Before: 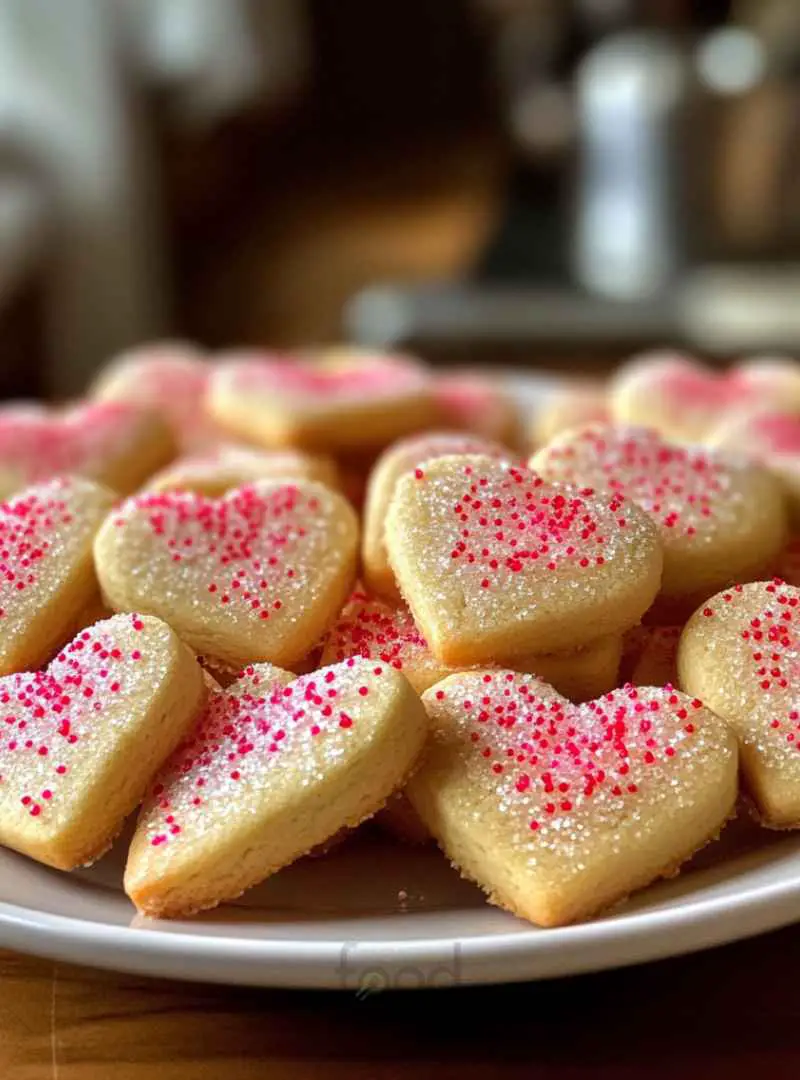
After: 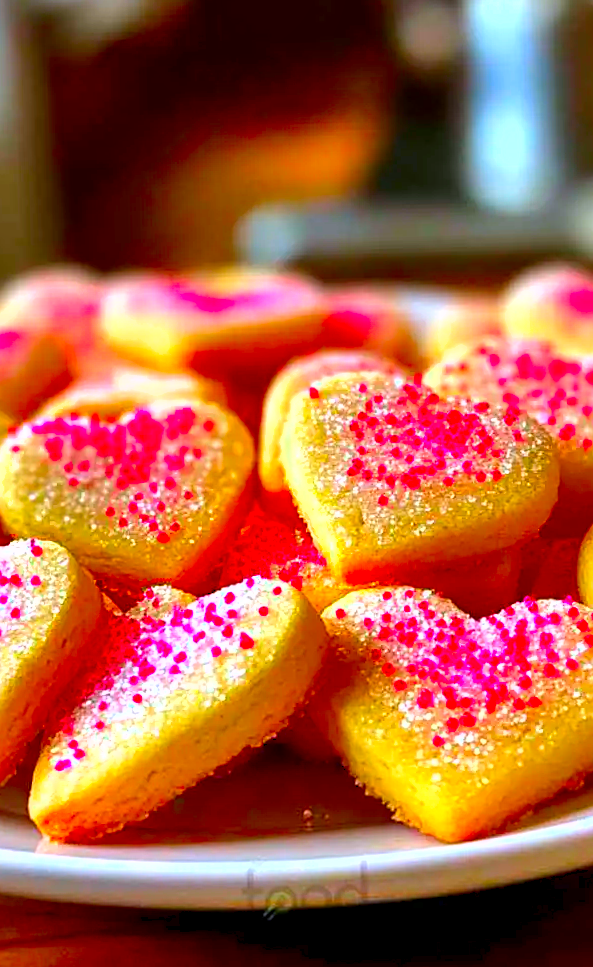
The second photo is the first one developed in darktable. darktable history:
white balance: red 0.967, blue 1.049
sharpen: on, module defaults
shadows and highlights: low approximation 0.01, soften with gaussian
rotate and perspective: rotation -1.42°, crop left 0.016, crop right 0.984, crop top 0.035, crop bottom 0.965
crop and rotate: left 13.15%, top 5.251%, right 12.609%
exposure: black level correction 0.001, exposure 0.5 EV, compensate exposure bias true, compensate highlight preservation false
color correction: highlights a* 1.59, highlights b* -1.7, saturation 2.48
